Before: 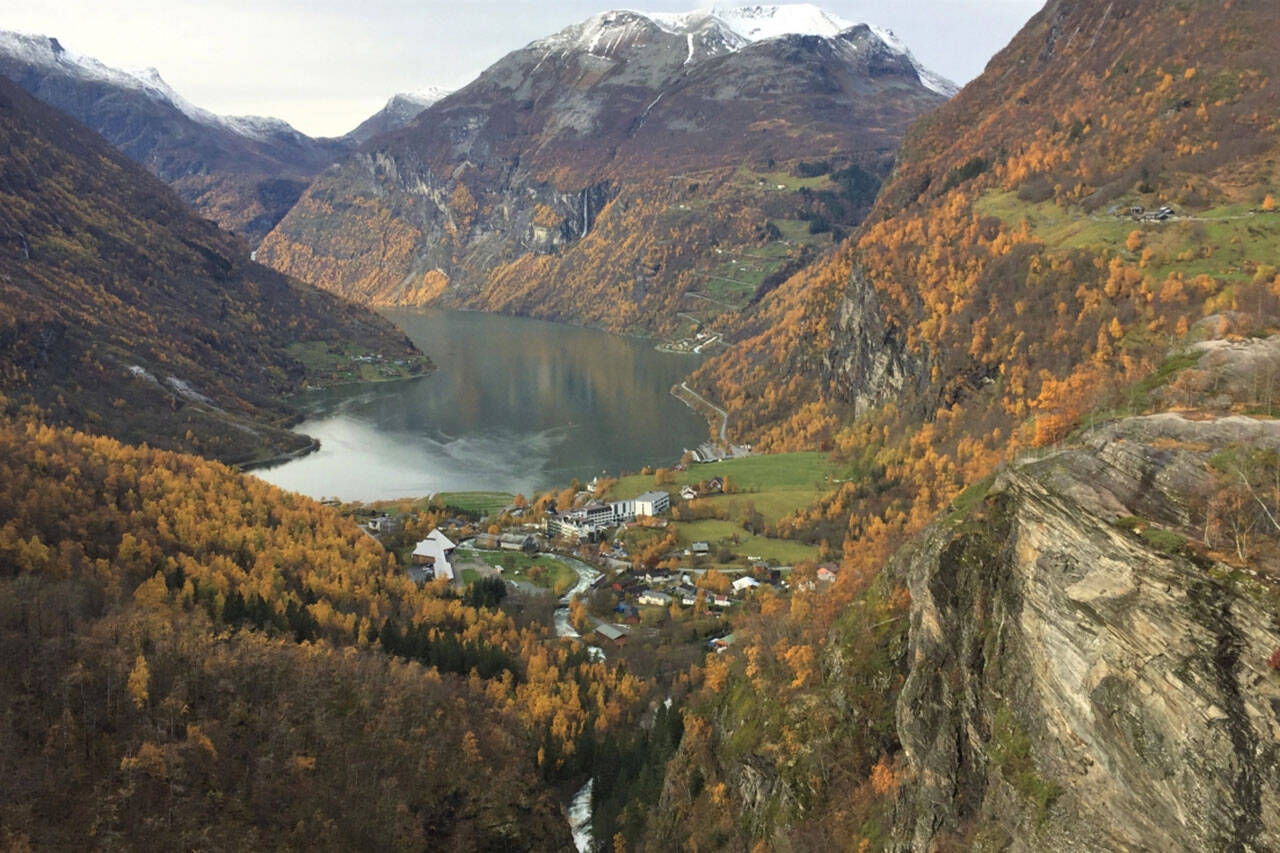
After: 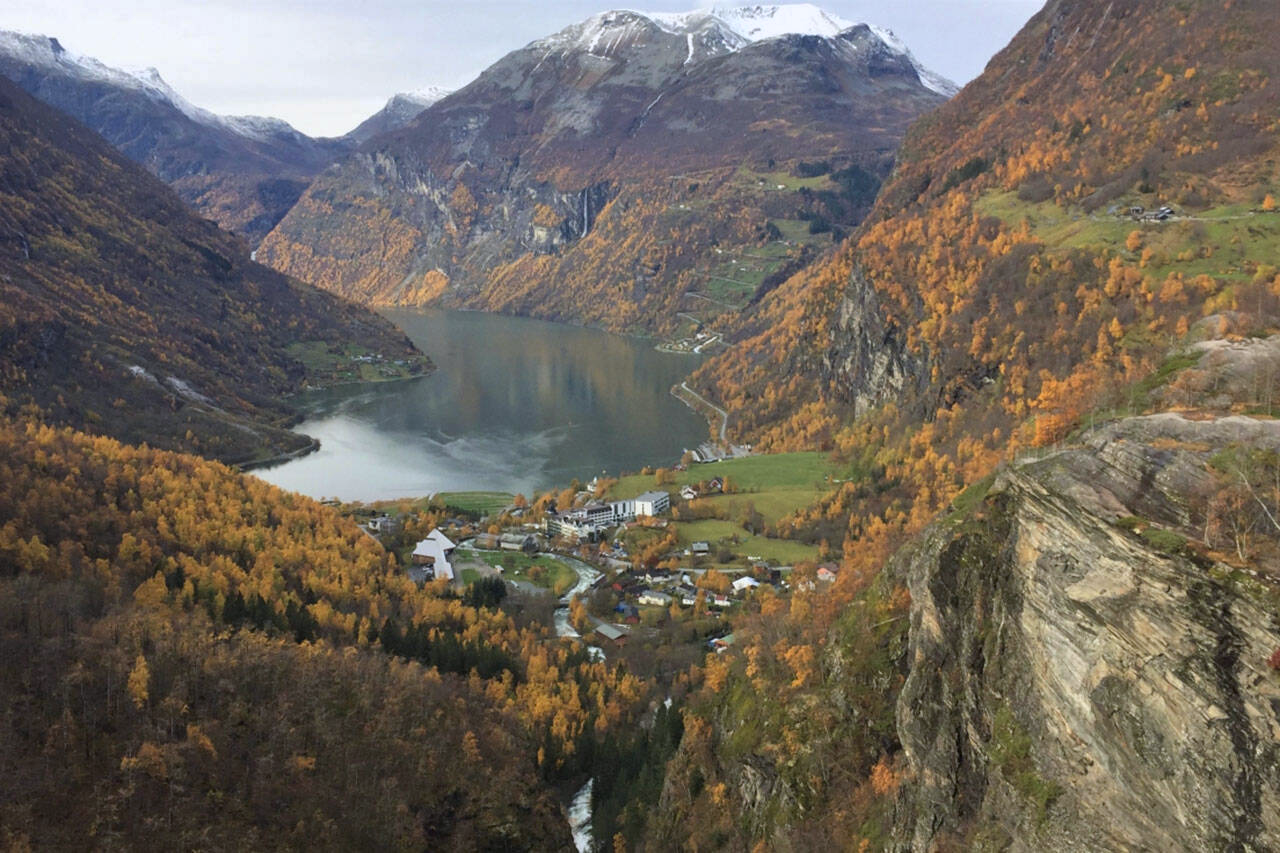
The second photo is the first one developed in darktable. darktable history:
shadows and highlights: shadows -20, white point adjustment -2, highlights -35
white balance: red 0.984, blue 1.059
